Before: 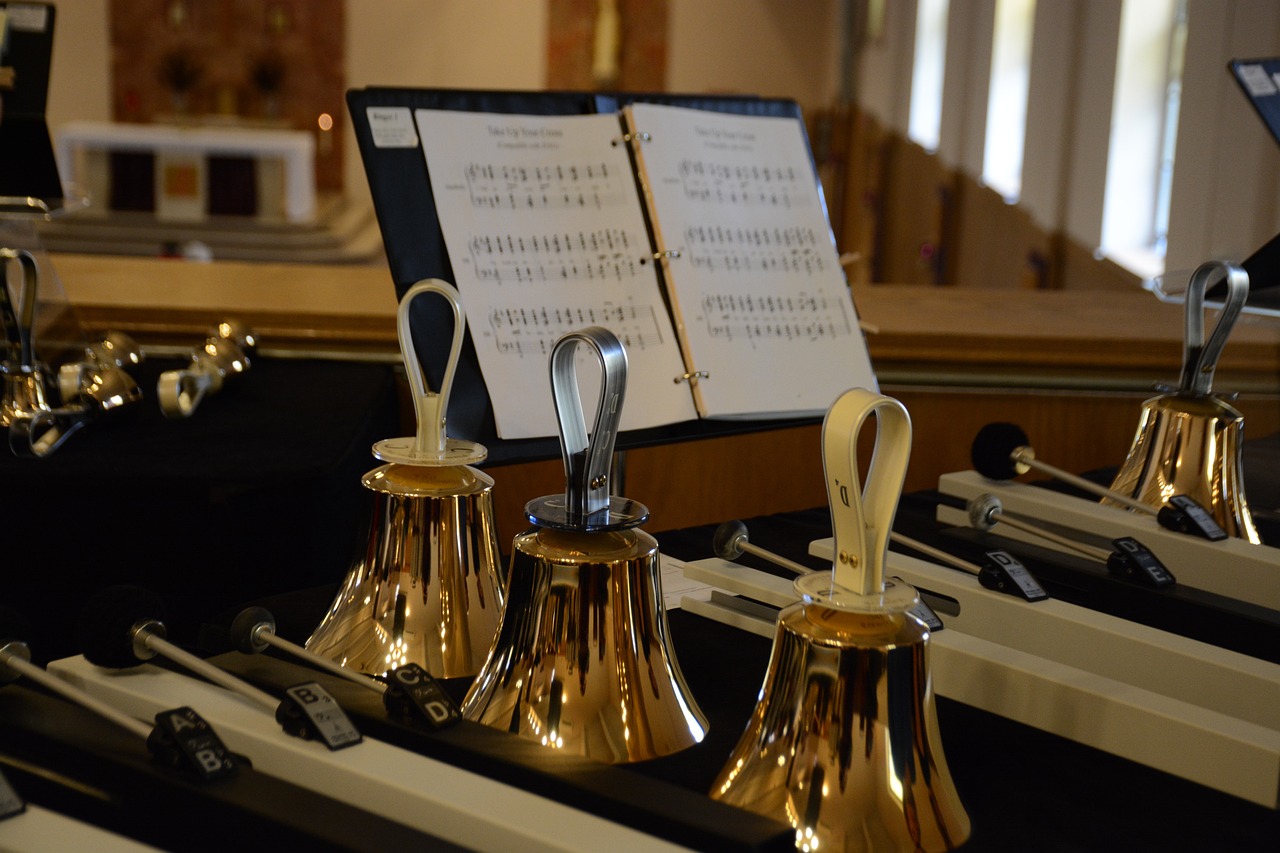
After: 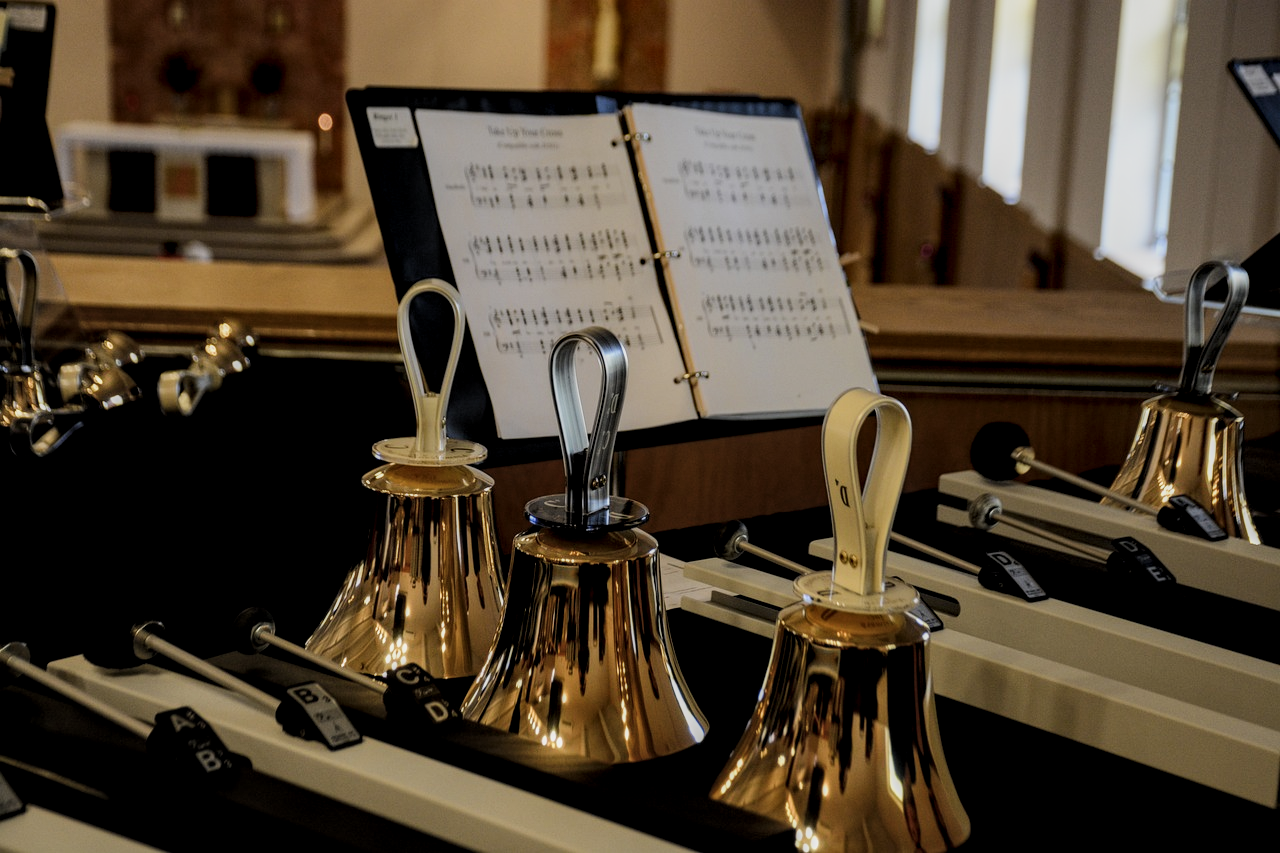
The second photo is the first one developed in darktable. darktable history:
filmic rgb: black relative exposure -7.65 EV, white relative exposure 4.56 EV, hardness 3.61, contrast 1.06, color science v5 (2021), contrast in shadows safe, contrast in highlights safe
local contrast: highlights 21%, detail 150%
